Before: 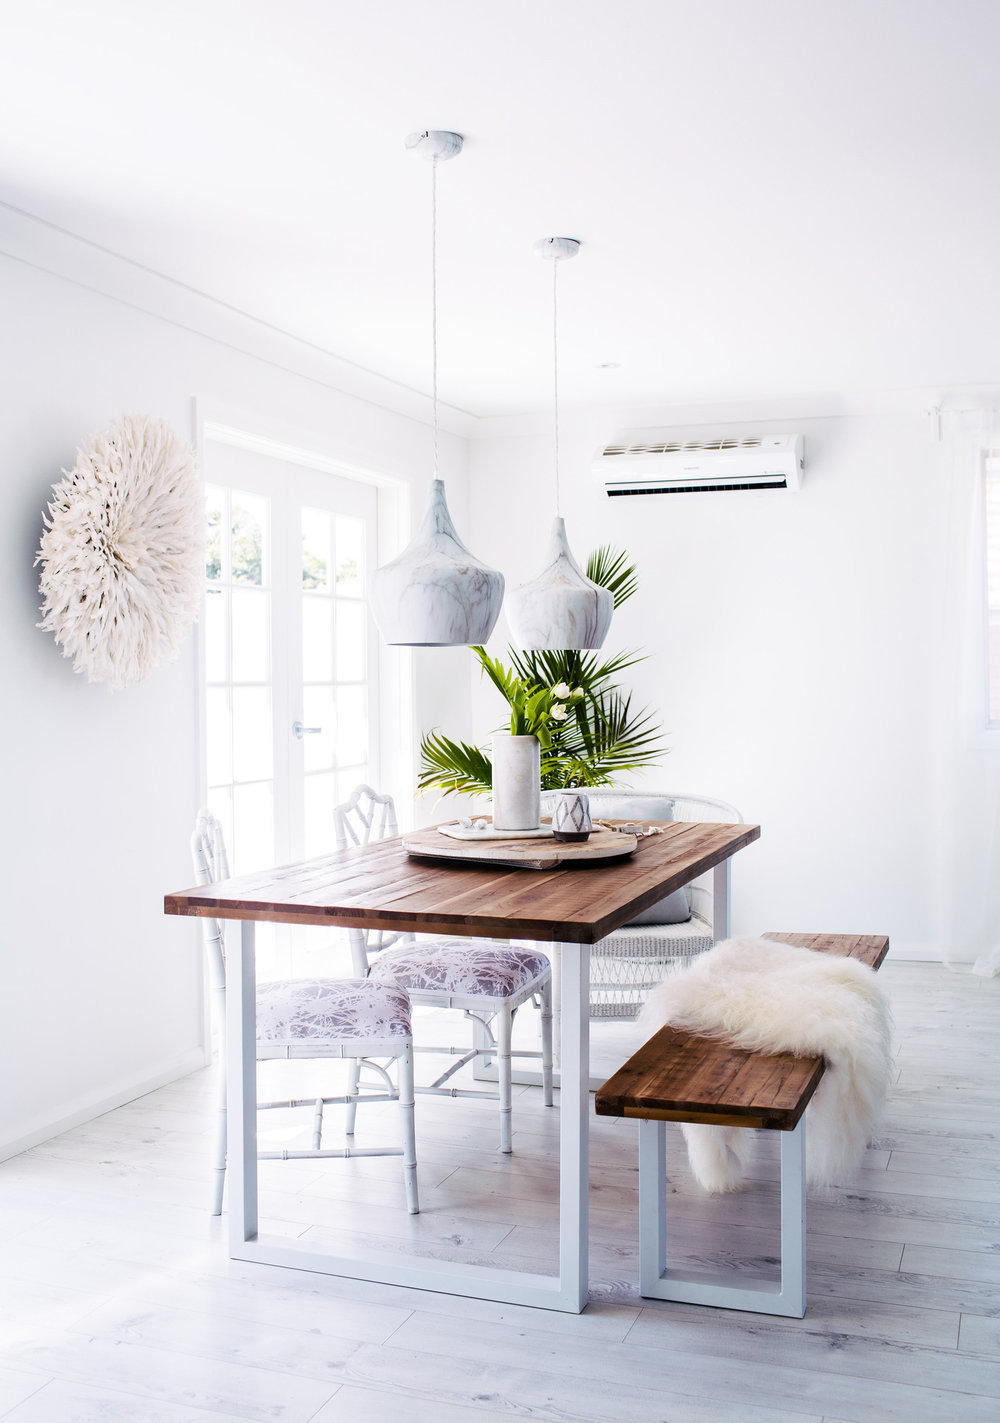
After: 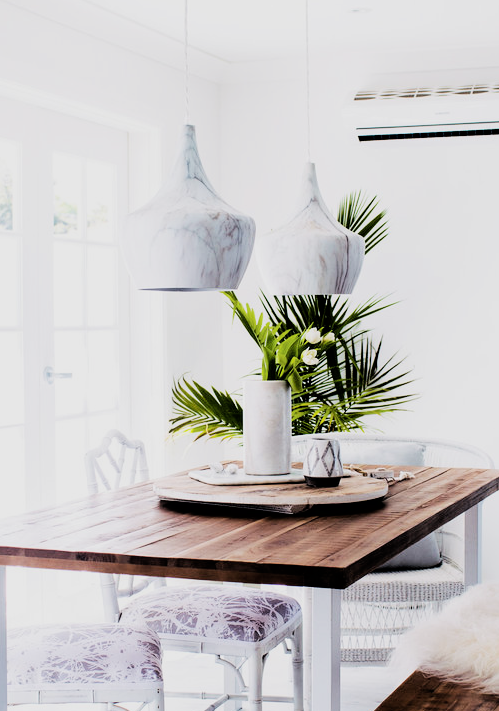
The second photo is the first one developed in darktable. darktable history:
exposure: compensate highlight preservation false
filmic rgb: black relative exposure -5 EV, hardness 2.88, contrast 1.4, highlights saturation mix -30%
crop: left 25%, top 25%, right 25%, bottom 25%
